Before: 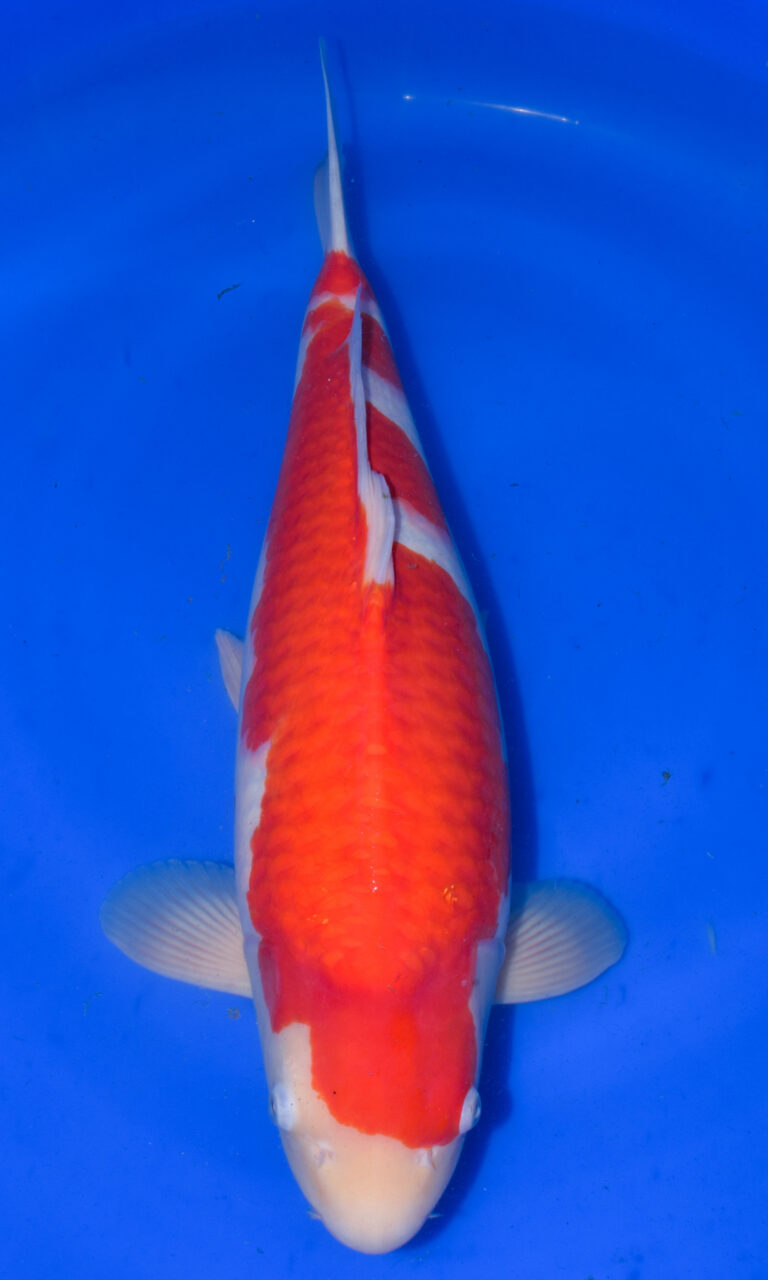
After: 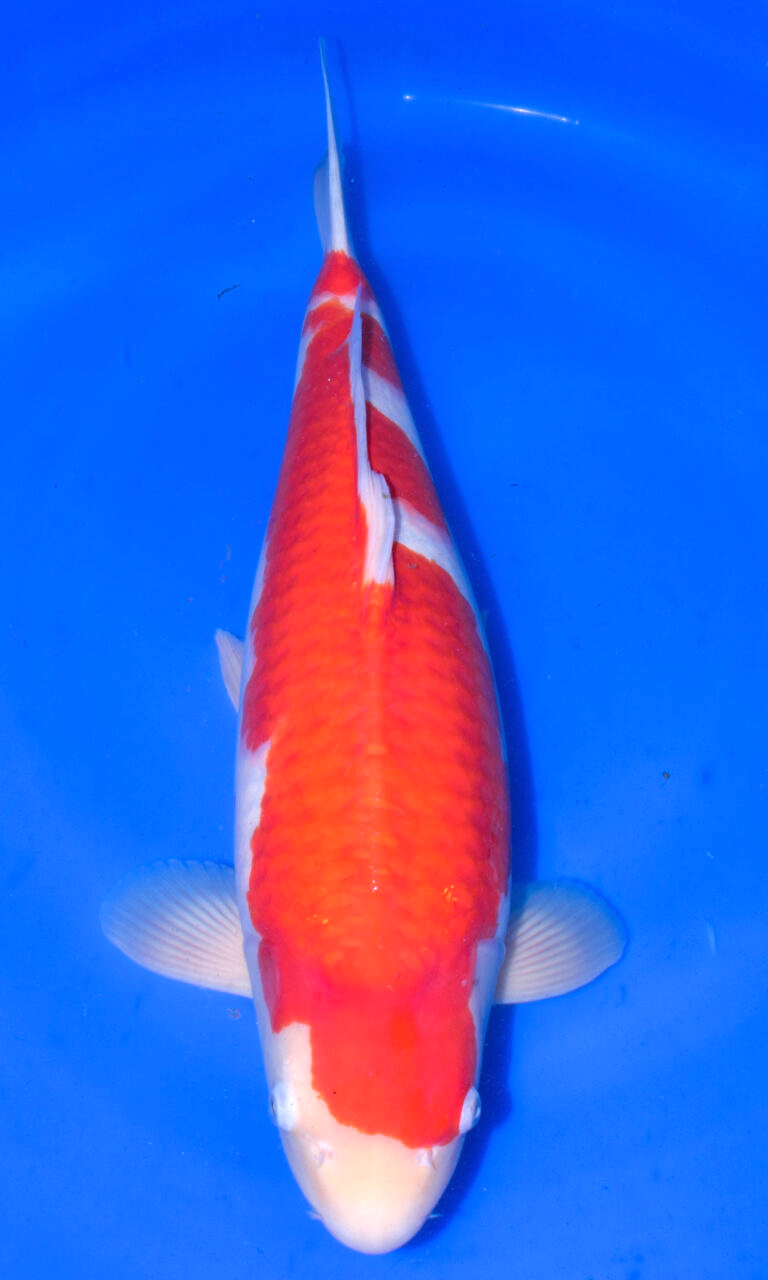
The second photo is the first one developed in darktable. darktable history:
white balance: red 1.004, blue 1.024
exposure: black level correction 0, exposure 0.7 EV, compensate exposure bias true, compensate highlight preservation false
